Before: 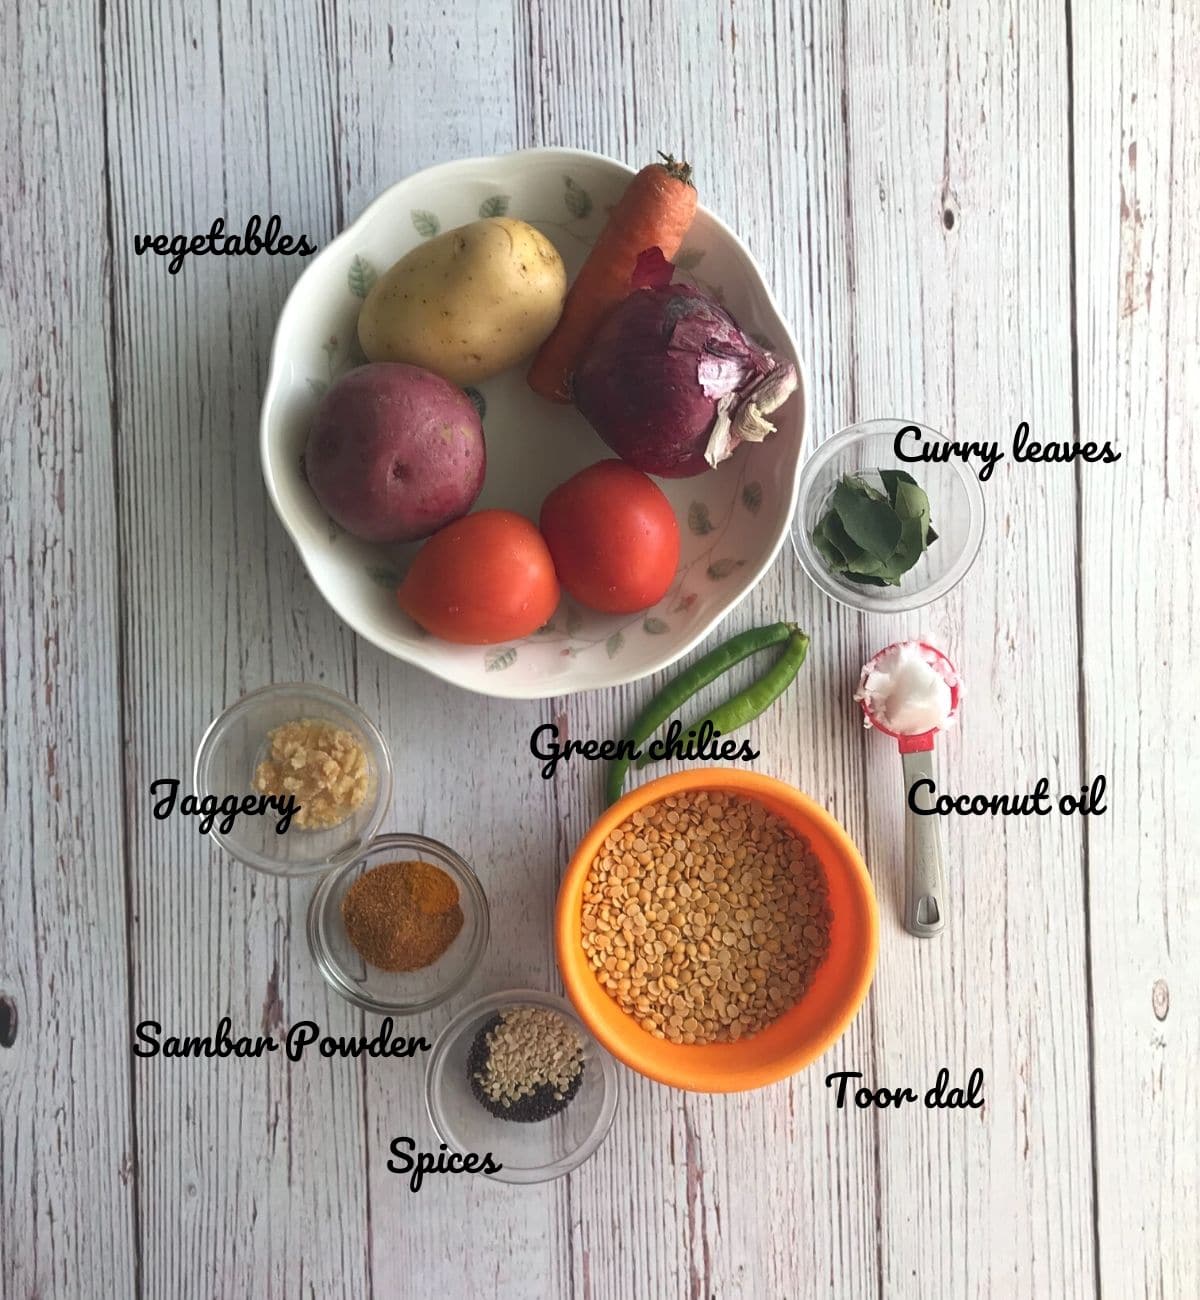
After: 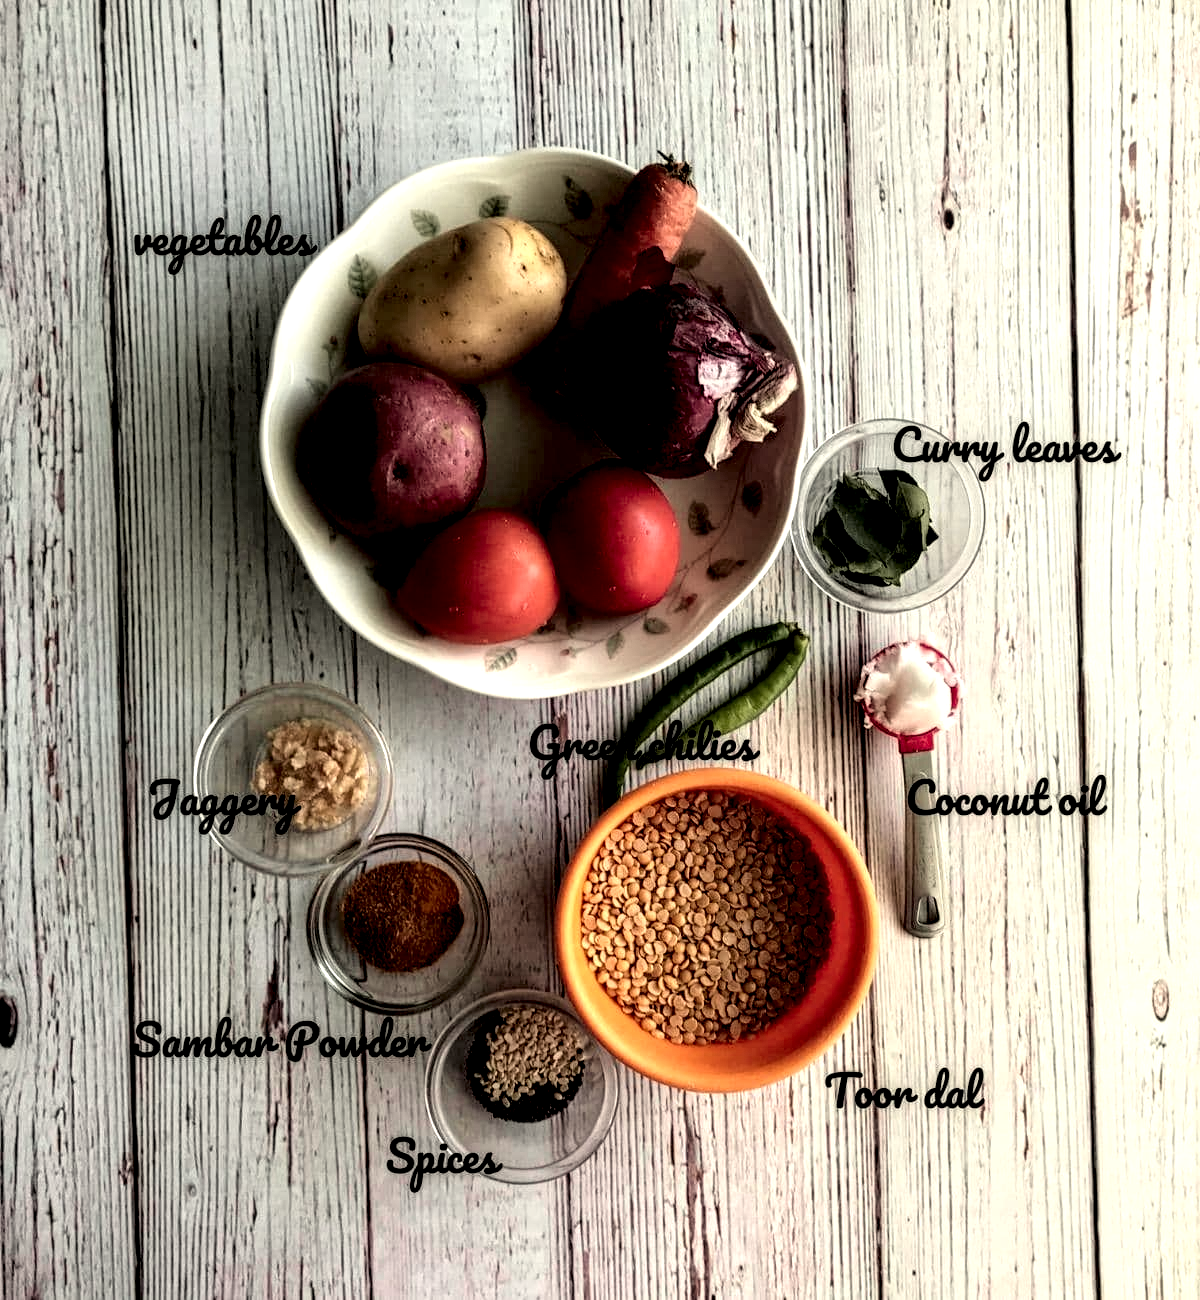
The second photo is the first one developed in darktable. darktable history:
local contrast: shadows 185%, detail 225%
white balance: red 1.029, blue 0.92
tone curve: curves: ch0 [(0, 0) (0.105, 0.068) (0.181, 0.14) (0.28, 0.259) (0.384, 0.404) (0.485, 0.531) (0.638, 0.681) (0.87, 0.883) (1, 0.977)]; ch1 [(0, 0) (0.161, 0.092) (0.35, 0.33) (0.379, 0.401) (0.456, 0.469) (0.501, 0.499) (0.516, 0.524) (0.562, 0.569) (0.635, 0.646) (1, 1)]; ch2 [(0, 0) (0.371, 0.362) (0.437, 0.437) (0.5, 0.5) (0.53, 0.524) (0.56, 0.561) (0.622, 0.606) (1, 1)], color space Lab, independent channels, preserve colors none
